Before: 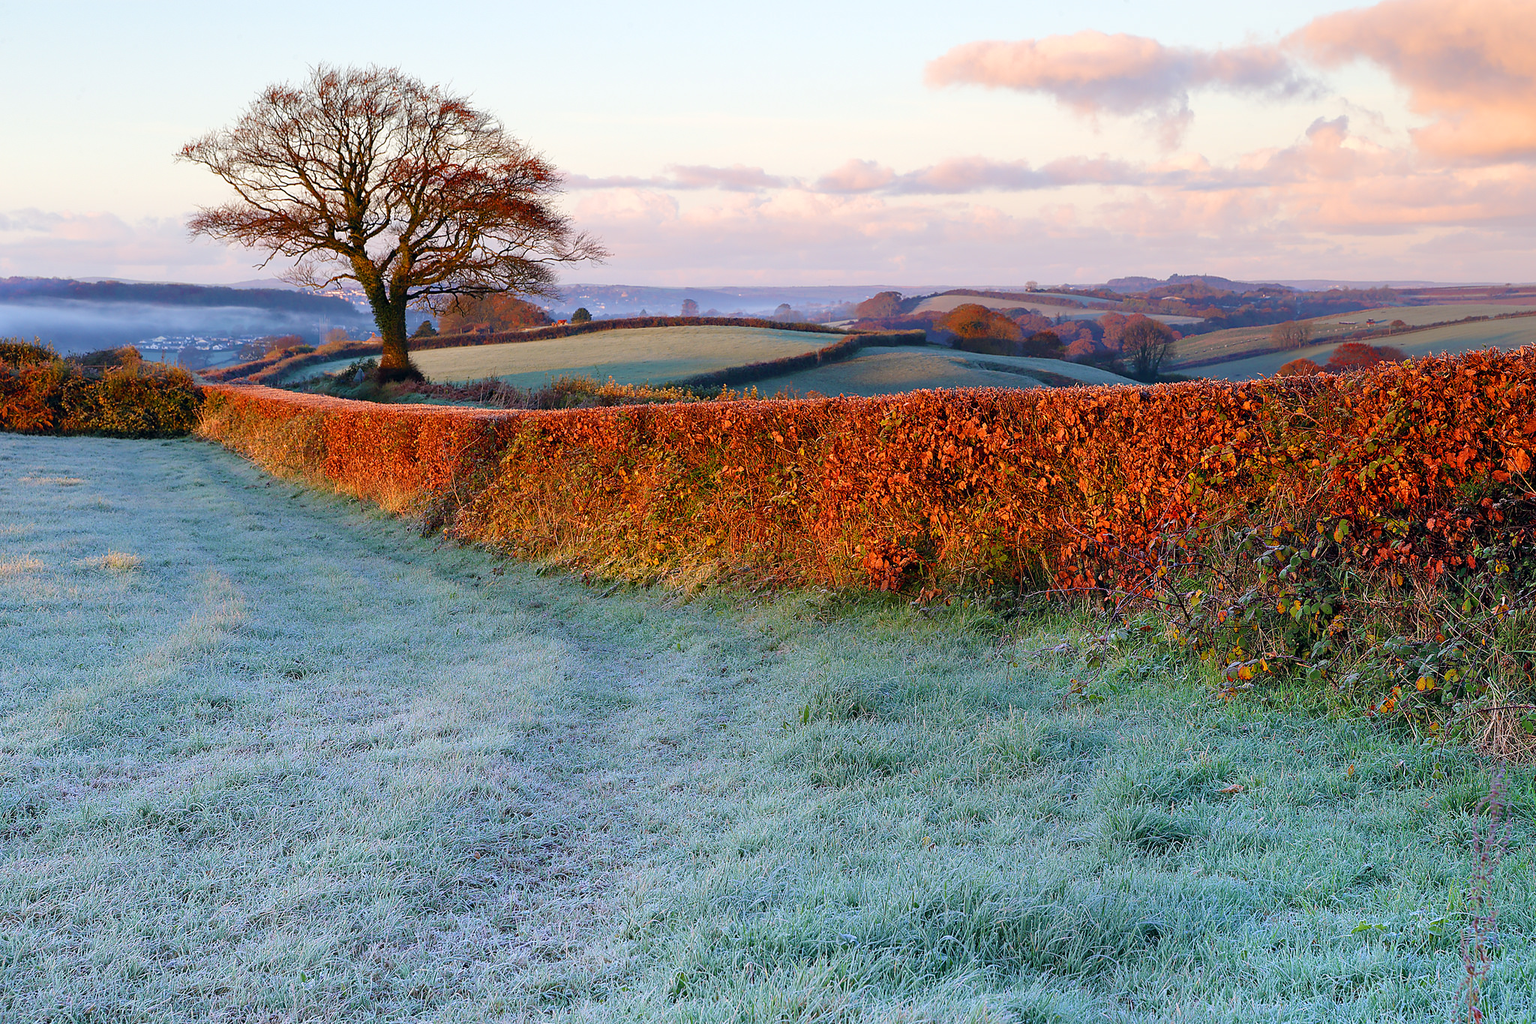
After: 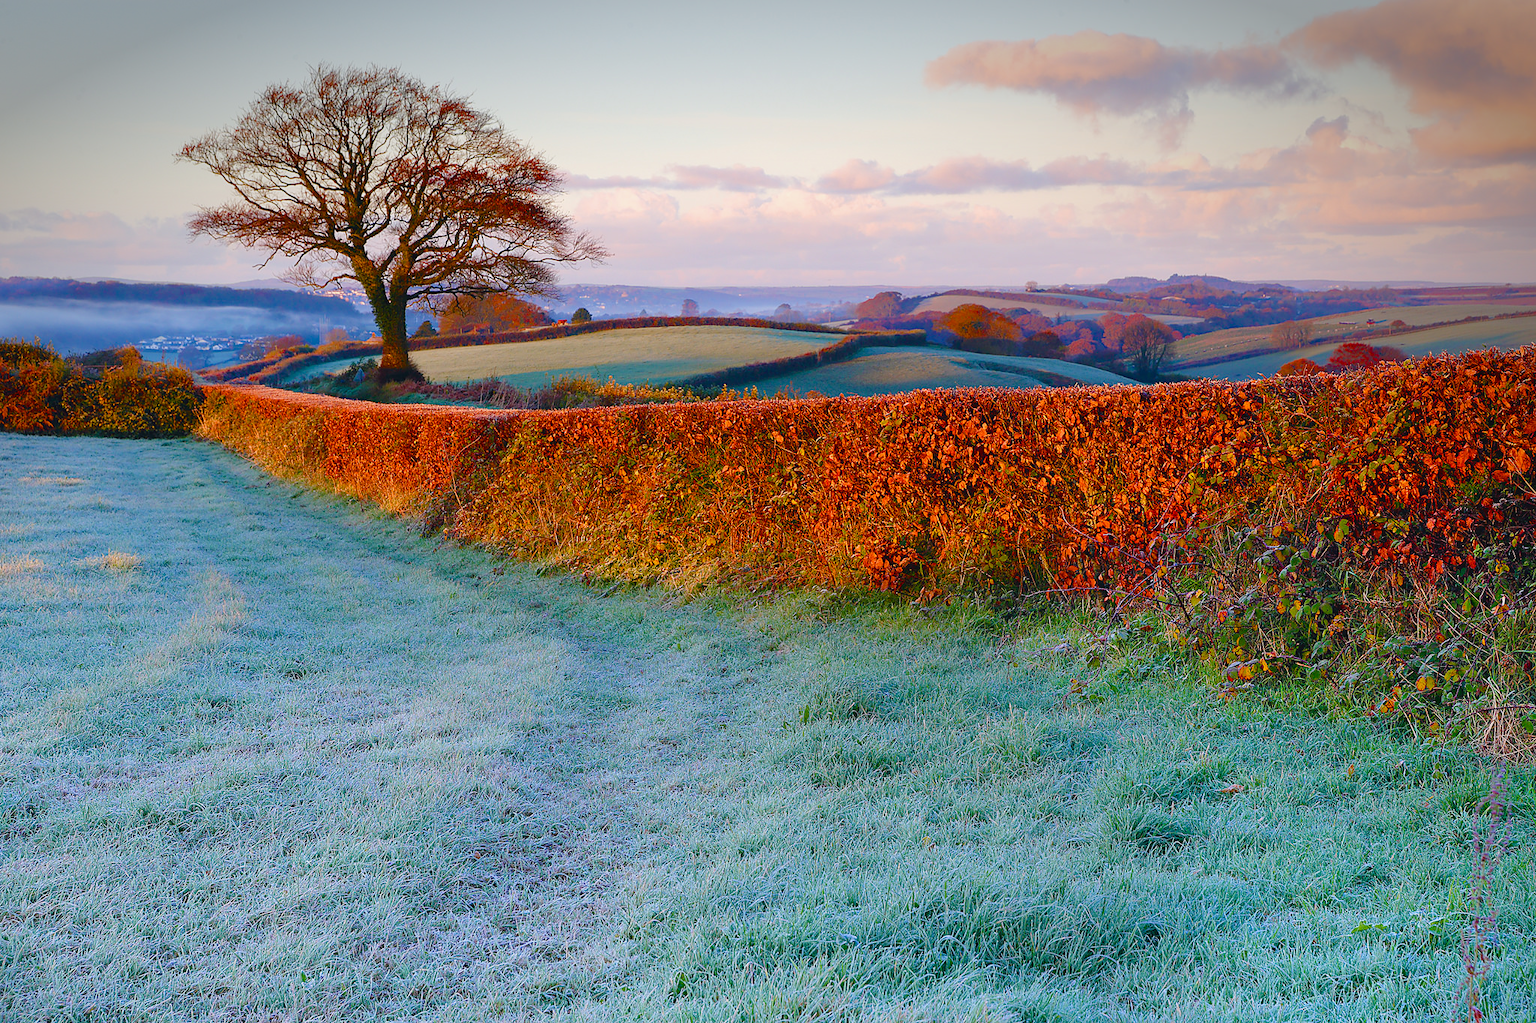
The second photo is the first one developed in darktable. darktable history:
vignetting: fall-off start 100.09%, brightness -0.603, saturation -0.002, center (-0.024, 0.397), width/height ratio 1.311
color balance rgb: global offset › luminance 0.493%, global offset › hue 59.96°, perceptual saturation grading › global saturation 44.624%, perceptual saturation grading › highlights -50.49%, perceptual saturation grading › shadows 30.972%, perceptual brilliance grading › global brilliance 1.451%, perceptual brilliance grading › highlights -3.997%, global vibrance 20%
